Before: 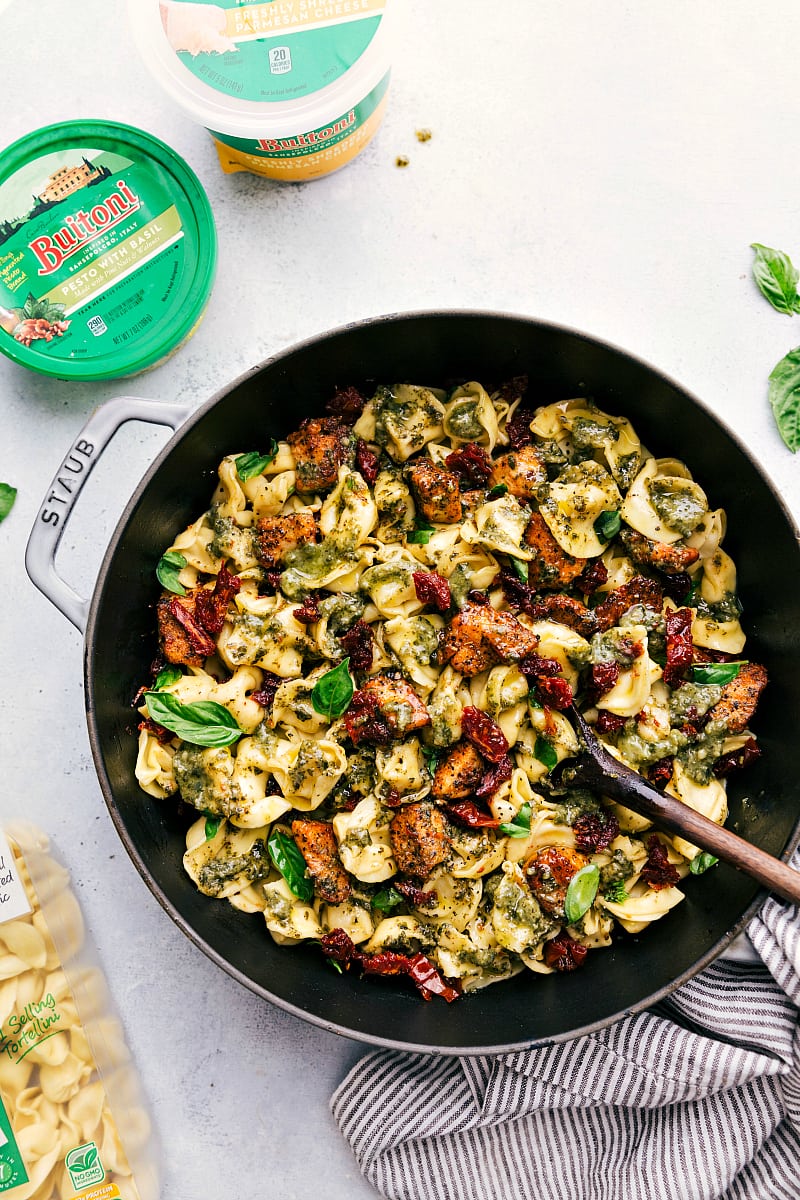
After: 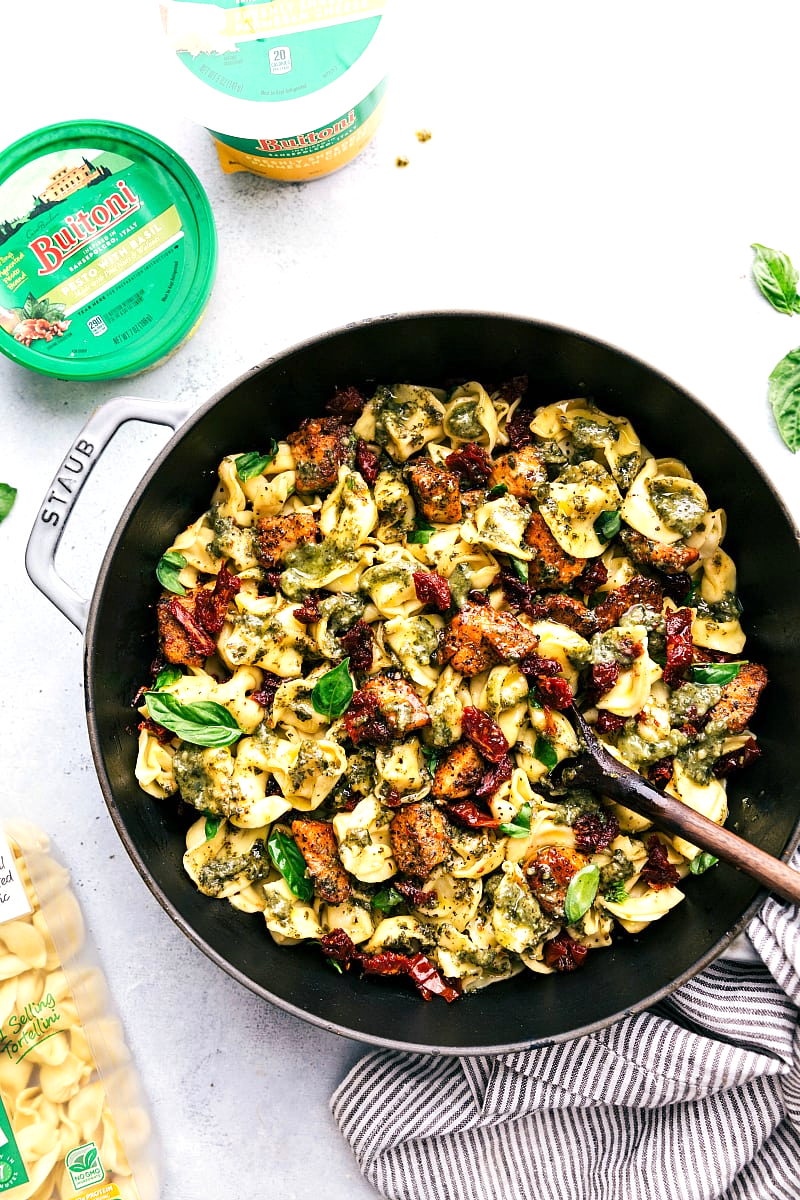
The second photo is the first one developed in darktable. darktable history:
tone equalizer: -8 EV -0.446 EV, -7 EV -0.389 EV, -6 EV -0.328 EV, -5 EV -0.243 EV, -3 EV 0.212 EV, -2 EV 0.332 EV, -1 EV 0.373 EV, +0 EV 0.396 EV, smoothing diameter 24.91%, edges refinement/feathering 11.84, preserve details guided filter
